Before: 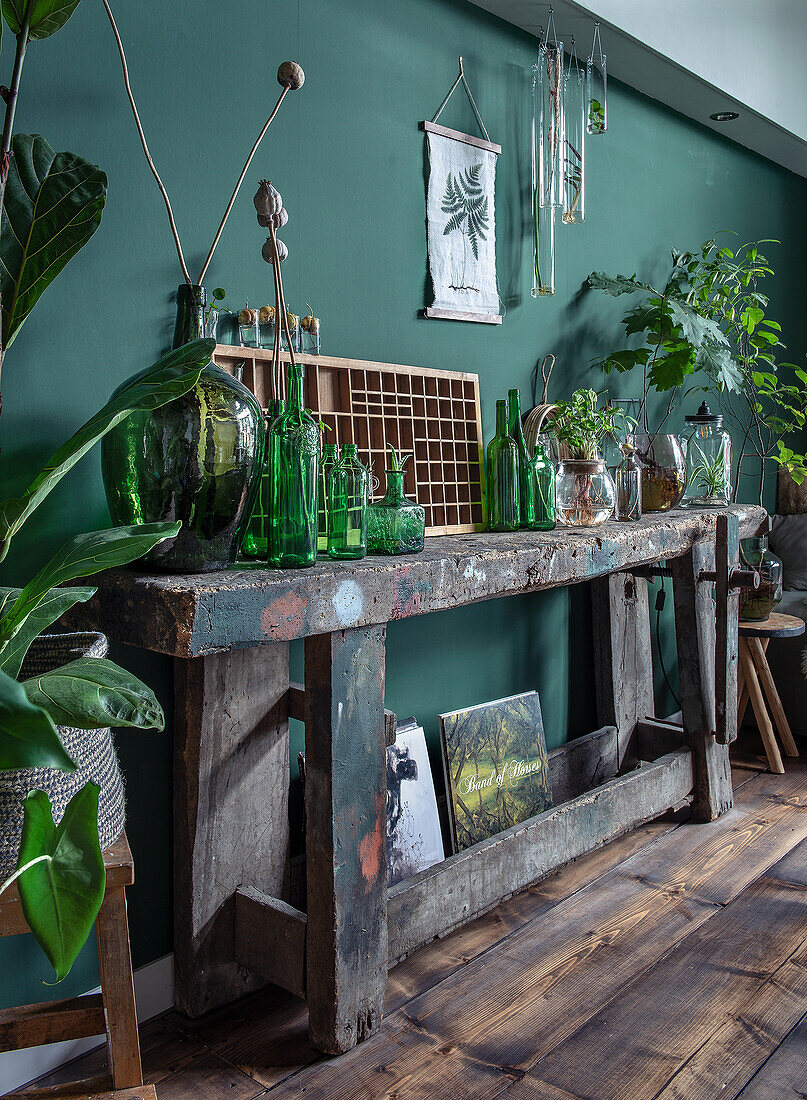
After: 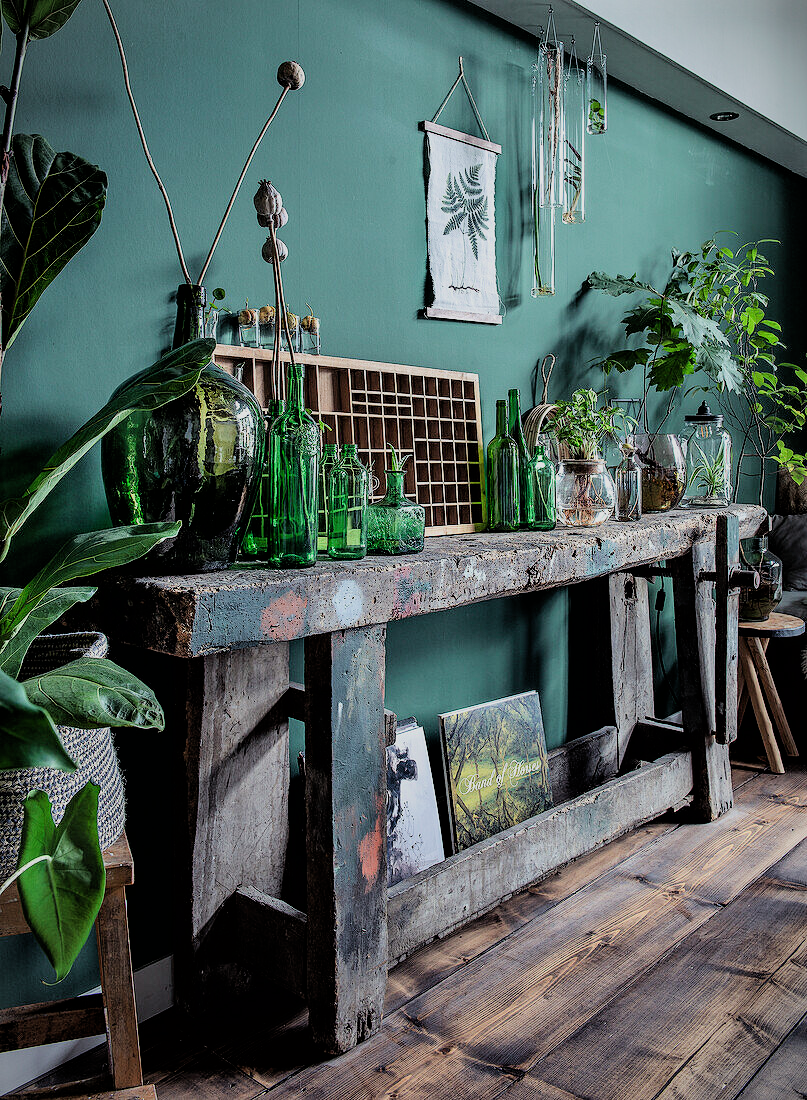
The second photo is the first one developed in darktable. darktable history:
exposure: black level correction 0, exposure 0.499 EV, compensate highlight preservation false
vignetting: fall-off start 99.28%, fall-off radius 64.95%, automatic ratio true
tone equalizer: mask exposure compensation -0.503 EV
filmic rgb: black relative exposure -4.21 EV, white relative exposure 5.1 EV, hardness 2.13, contrast 1.164
